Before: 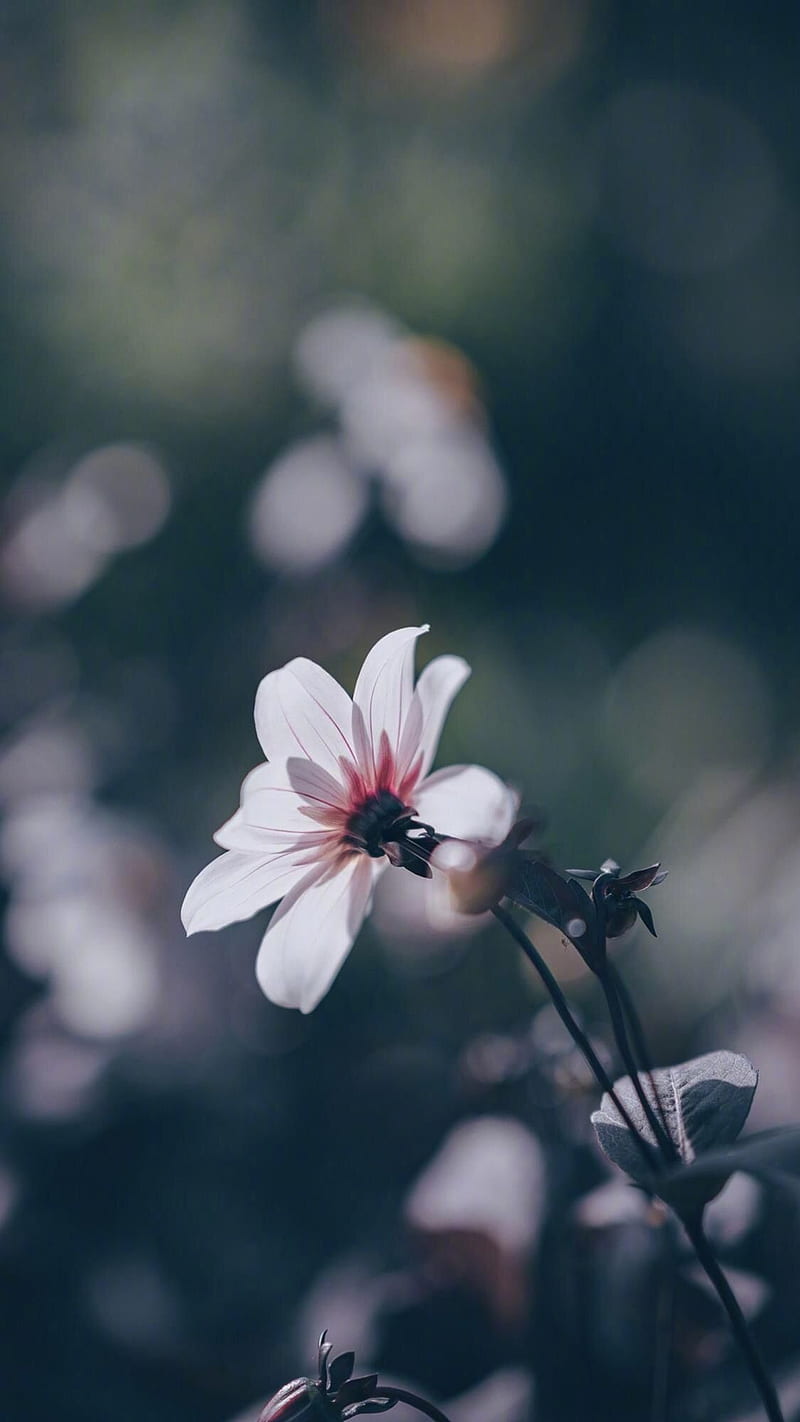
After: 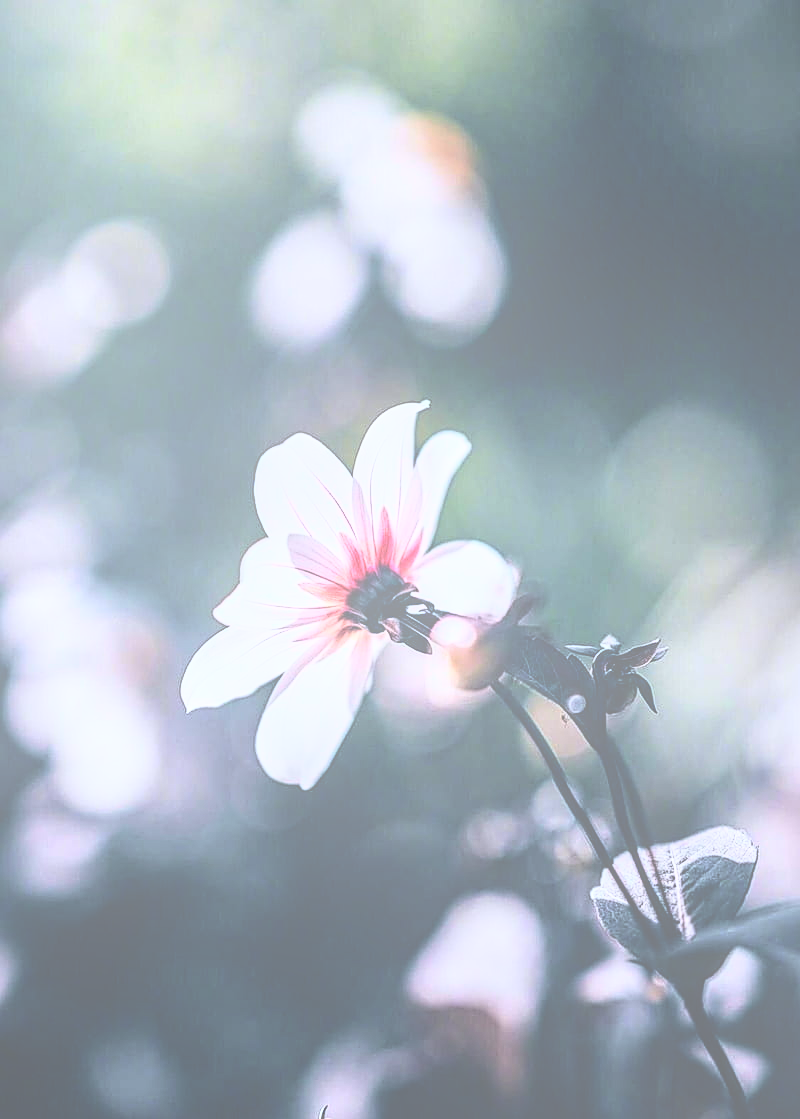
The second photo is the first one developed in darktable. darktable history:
local contrast: detail 130%
bloom: size 70%, threshold 25%, strength 70%
crop and rotate: top 15.774%, bottom 5.506%
rgb curve: curves: ch0 [(0, 0) (0.21, 0.15) (0.24, 0.21) (0.5, 0.75) (0.75, 0.96) (0.89, 0.99) (1, 1)]; ch1 [(0, 0.02) (0.21, 0.13) (0.25, 0.2) (0.5, 0.67) (0.75, 0.9) (0.89, 0.97) (1, 1)]; ch2 [(0, 0.02) (0.21, 0.13) (0.25, 0.2) (0.5, 0.67) (0.75, 0.9) (0.89, 0.97) (1, 1)], compensate middle gray true
sharpen: on, module defaults
white balance: red 0.978, blue 0.999
